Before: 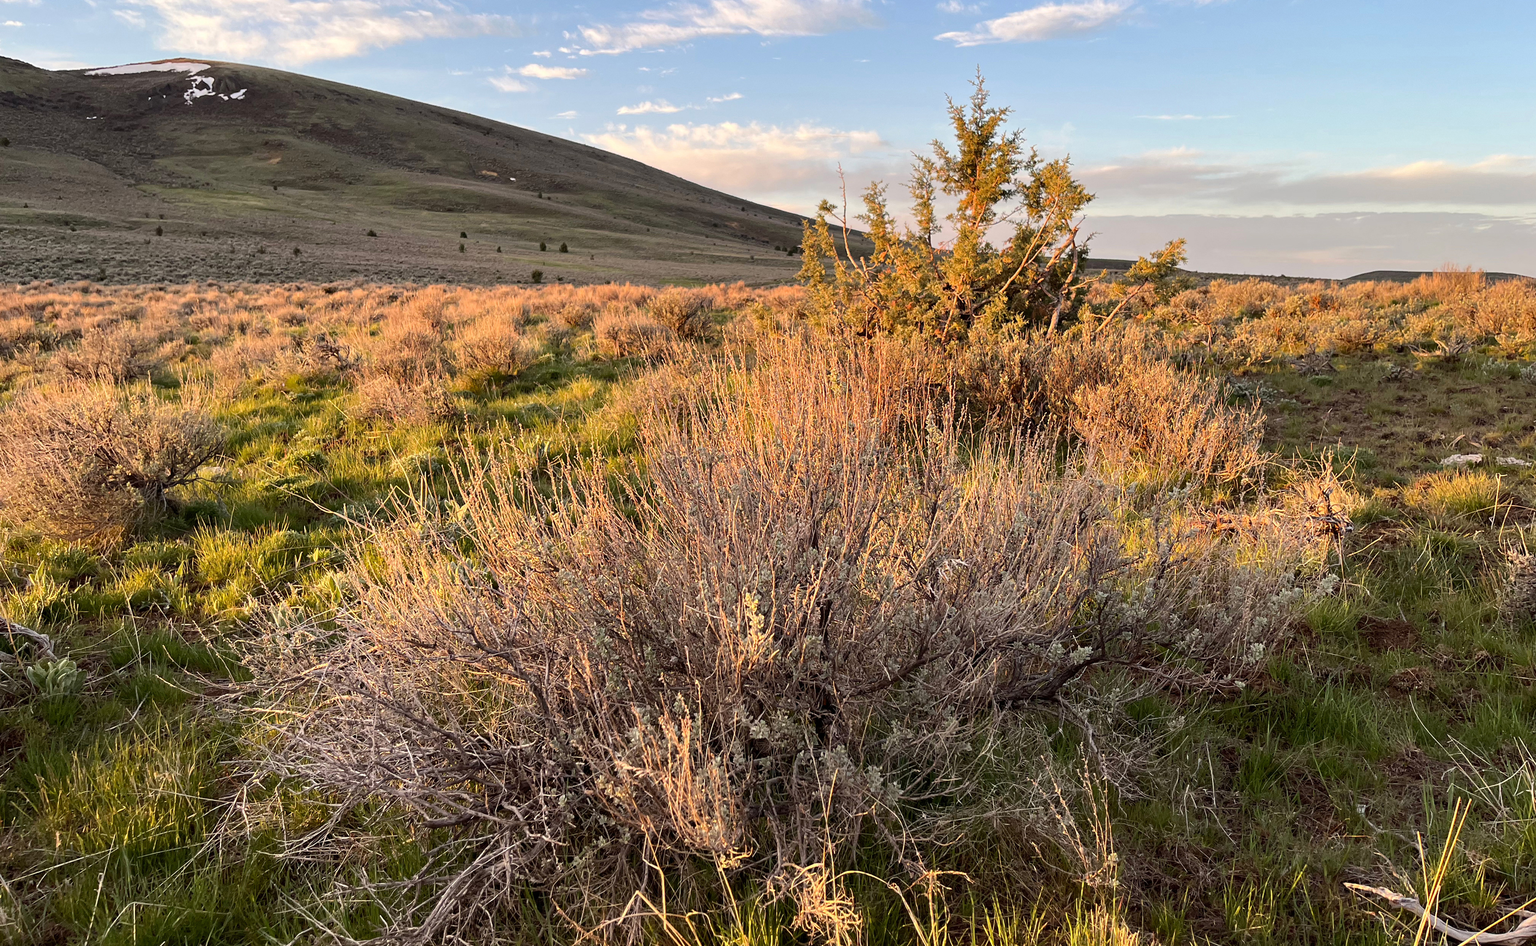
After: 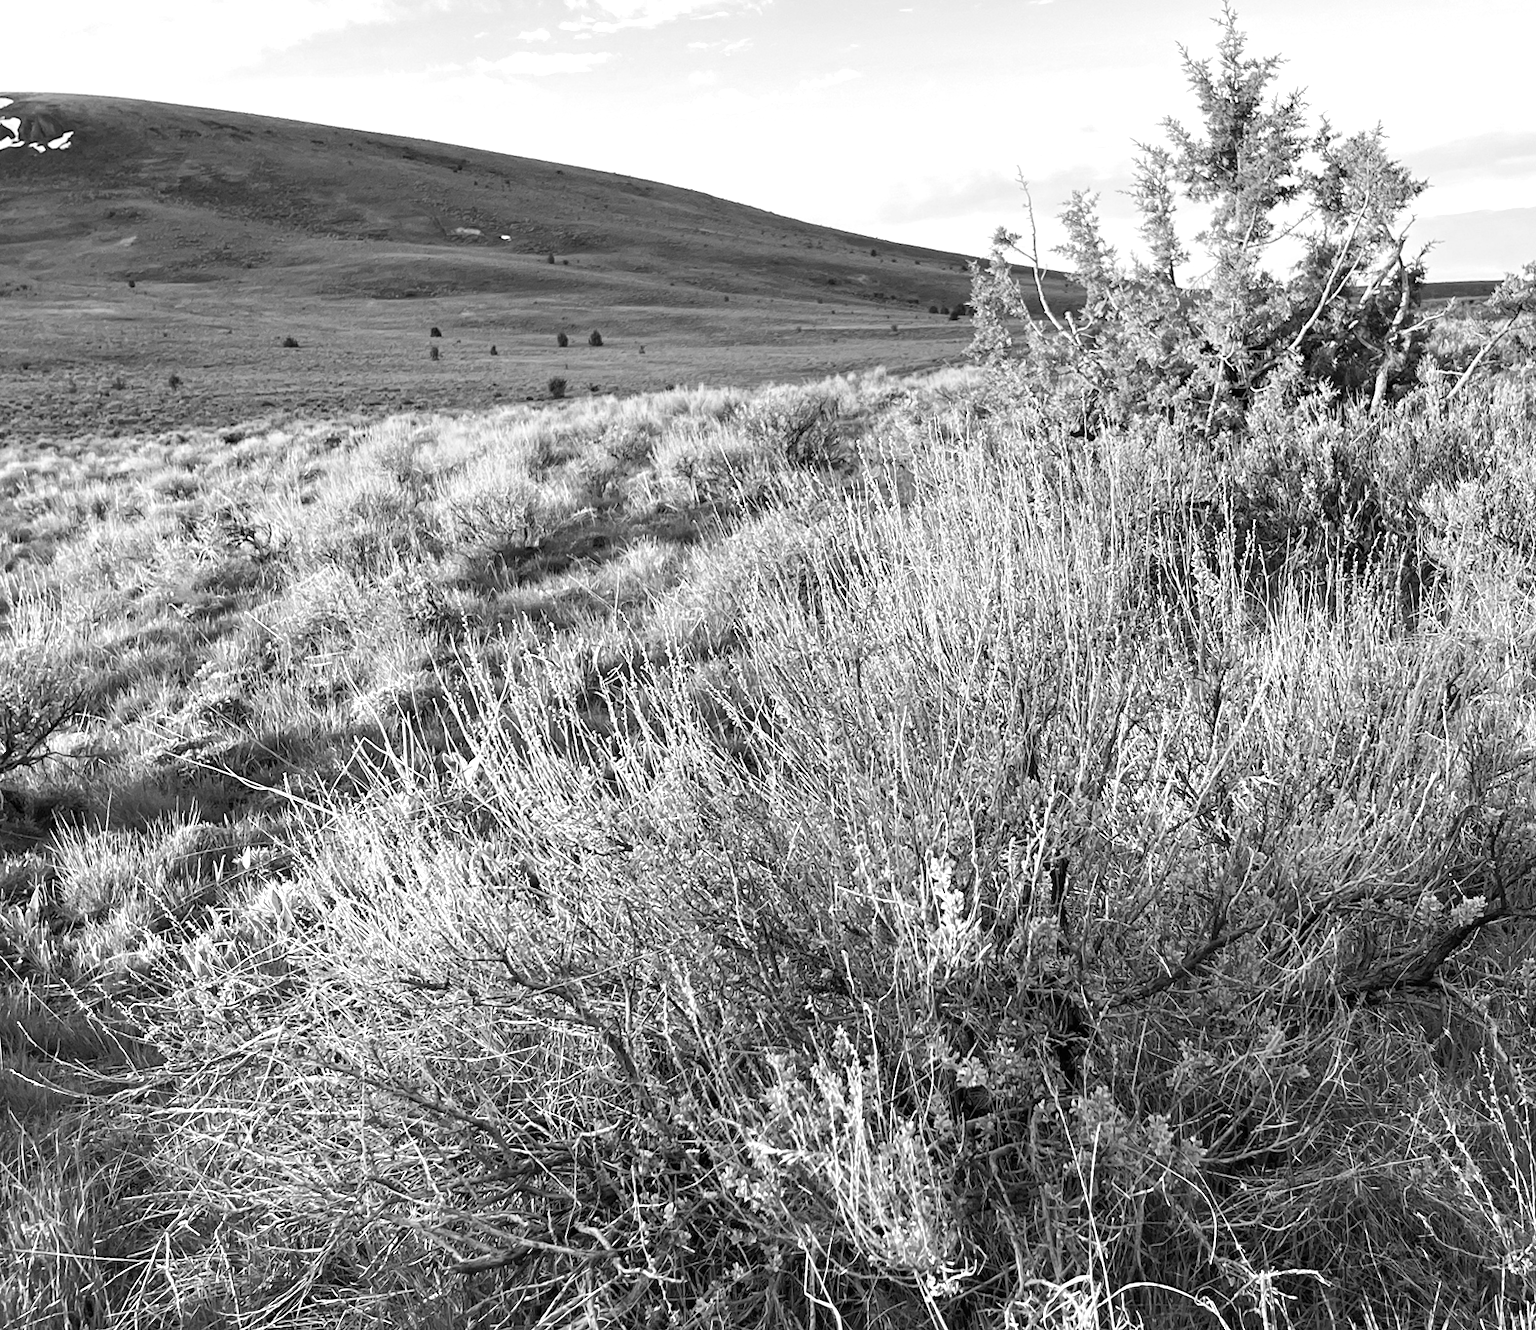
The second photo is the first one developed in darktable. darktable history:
contrast brightness saturation: saturation -1
exposure: black level correction 0, exposure 0.7 EV, compensate exposure bias true, compensate highlight preservation false
rotate and perspective: rotation -5°, crop left 0.05, crop right 0.952, crop top 0.11, crop bottom 0.89
crop and rotate: left 8.786%, right 24.548%
